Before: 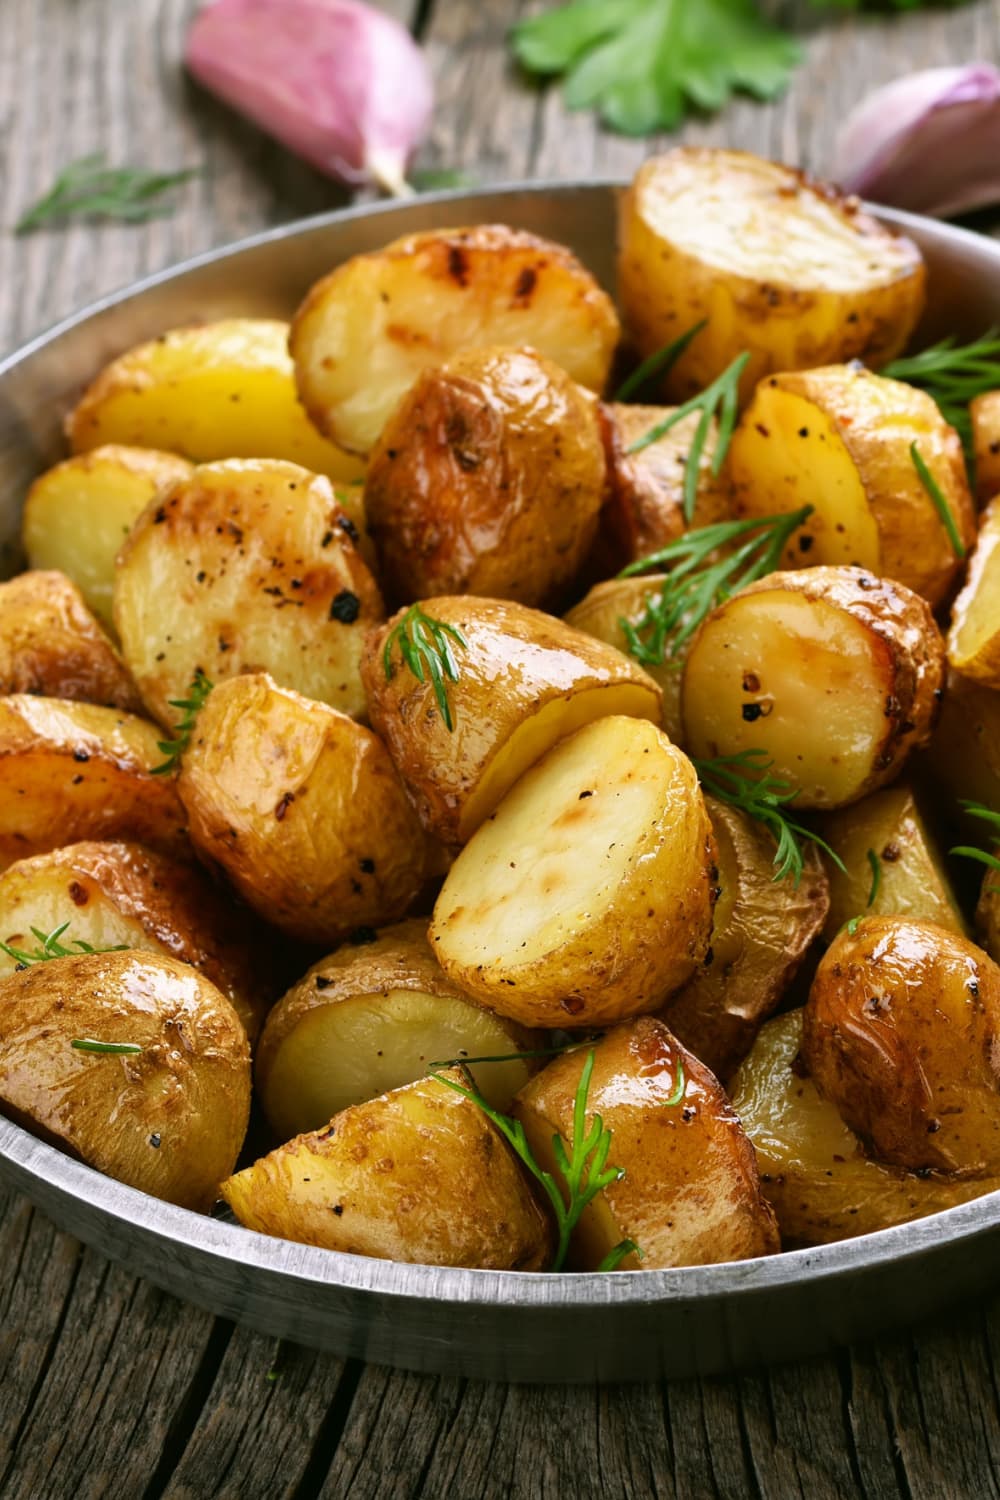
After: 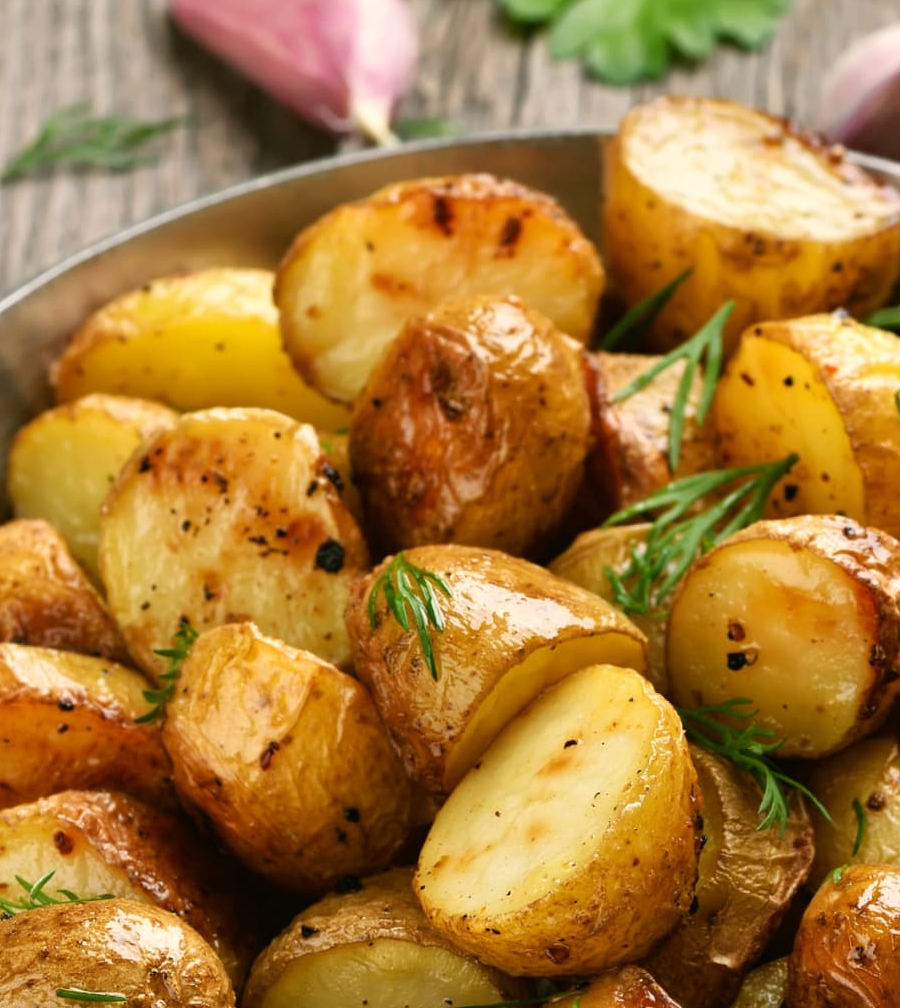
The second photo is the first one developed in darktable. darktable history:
crop: left 1.509%, top 3.452%, right 7.696%, bottom 28.452%
white balance: red 1.029, blue 0.92
